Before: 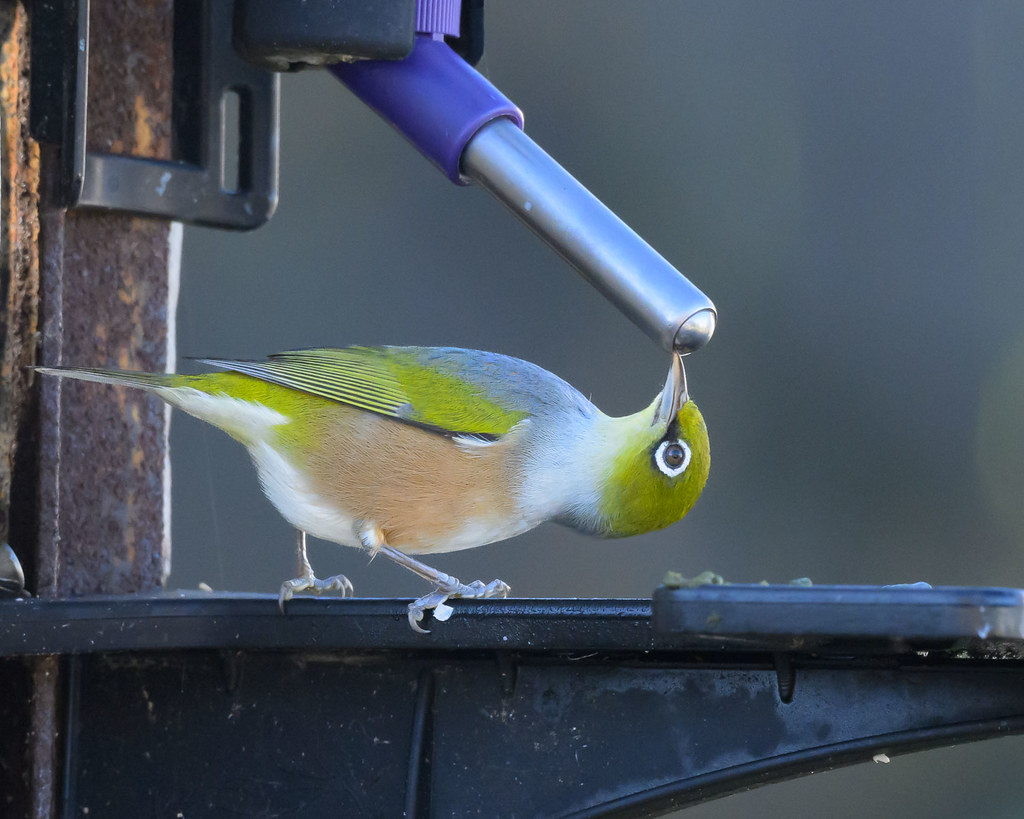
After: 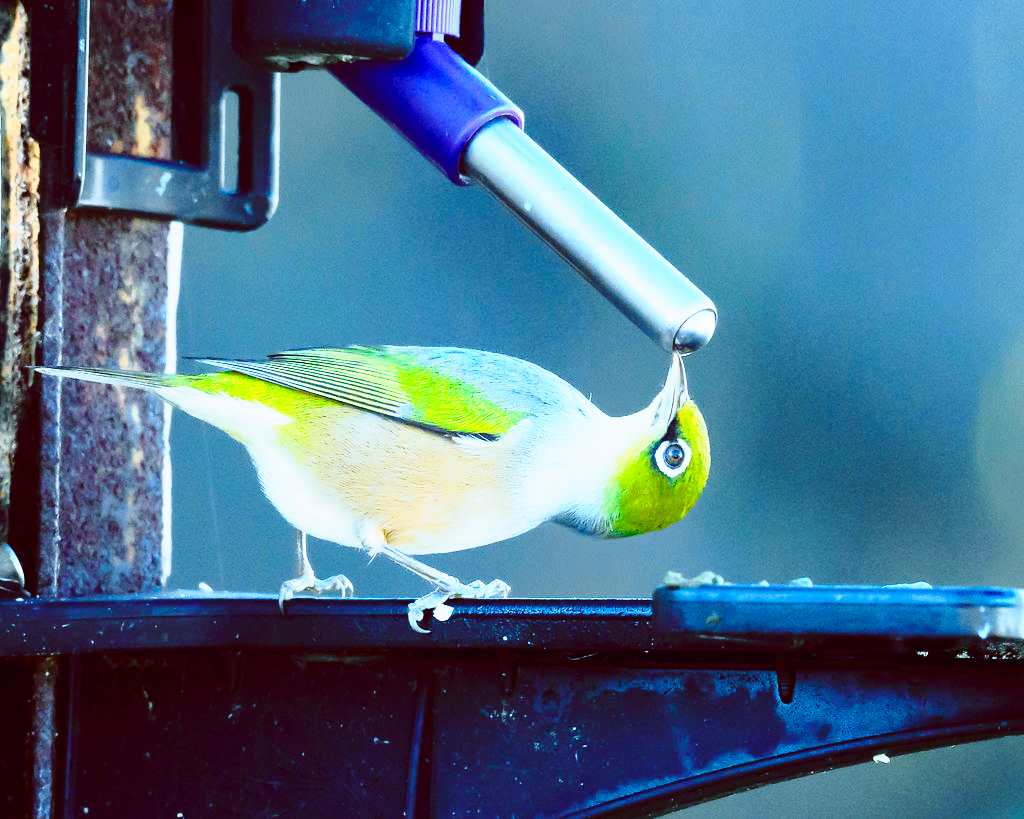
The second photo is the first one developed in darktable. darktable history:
base curve: curves: ch0 [(0, 0) (0.032, 0.037) (0.105, 0.228) (0.435, 0.76) (0.856, 0.983) (1, 1)], preserve colors none
color balance: lift [1.004, 1.002, 1.002, 0.998], gamma [1, 1.007, 1.002, 0.993], gain [1, 0.977, 1.013, 1.023], contrast -3.64%
tone curve: curves: ch0 [(0, 0) (0.105, 0.068) (0.195, 0.162) (0.283, 0.283) (0.384, 0.404) (0.485, 0.531) (0.638, 0.681) (0.795, 0.879) (1, 0.977)]; ch1 [(0, 0) (0.161, 0.092) (0.35, 0.33) (0.379, 0.401) (0.456, 0.469) (0.498, 0.506) (0.521, 0.549) (0.58, 0.624) (0.635, 0.671) (1, 1)]; ch2 [(0, 0) (0.371, 0.362) (0.437, 0.437) (0.483, 0.484) (0.53, 0.515) (0.56, 0.58) (0.622, 0.606) (1, 1)], color space Lab, independent channels, preserve colors none
color balance rgb: shadows lift › luminance -7.7%, shadows lift › chroma 2.13%, shadows lift › hue 200.79°, power › luminance -7.77%, power › chroma 2.27%, power › hue 220.69°, highlights gain › luminance 15.15%, highlights gain › chroma 4%, highlights gain › hue 209.35°, global offset › luminance -0.21%, global offset › chroma 0.27%, perceptual saturation grading › global saturation 24.42%, perceptual saturation grading › highlights -24.42%, perceptual saturation grading › mid-tones 24.42%, perceptual saturation grading › shadows 40%, perceptual brilliance grading › global brilliance -5%, perceptual brilliance grading › highlights 24.42%, perceptual brilliance grading › mid-tones 7%, perceptual brilliance grading › shadows -5%
